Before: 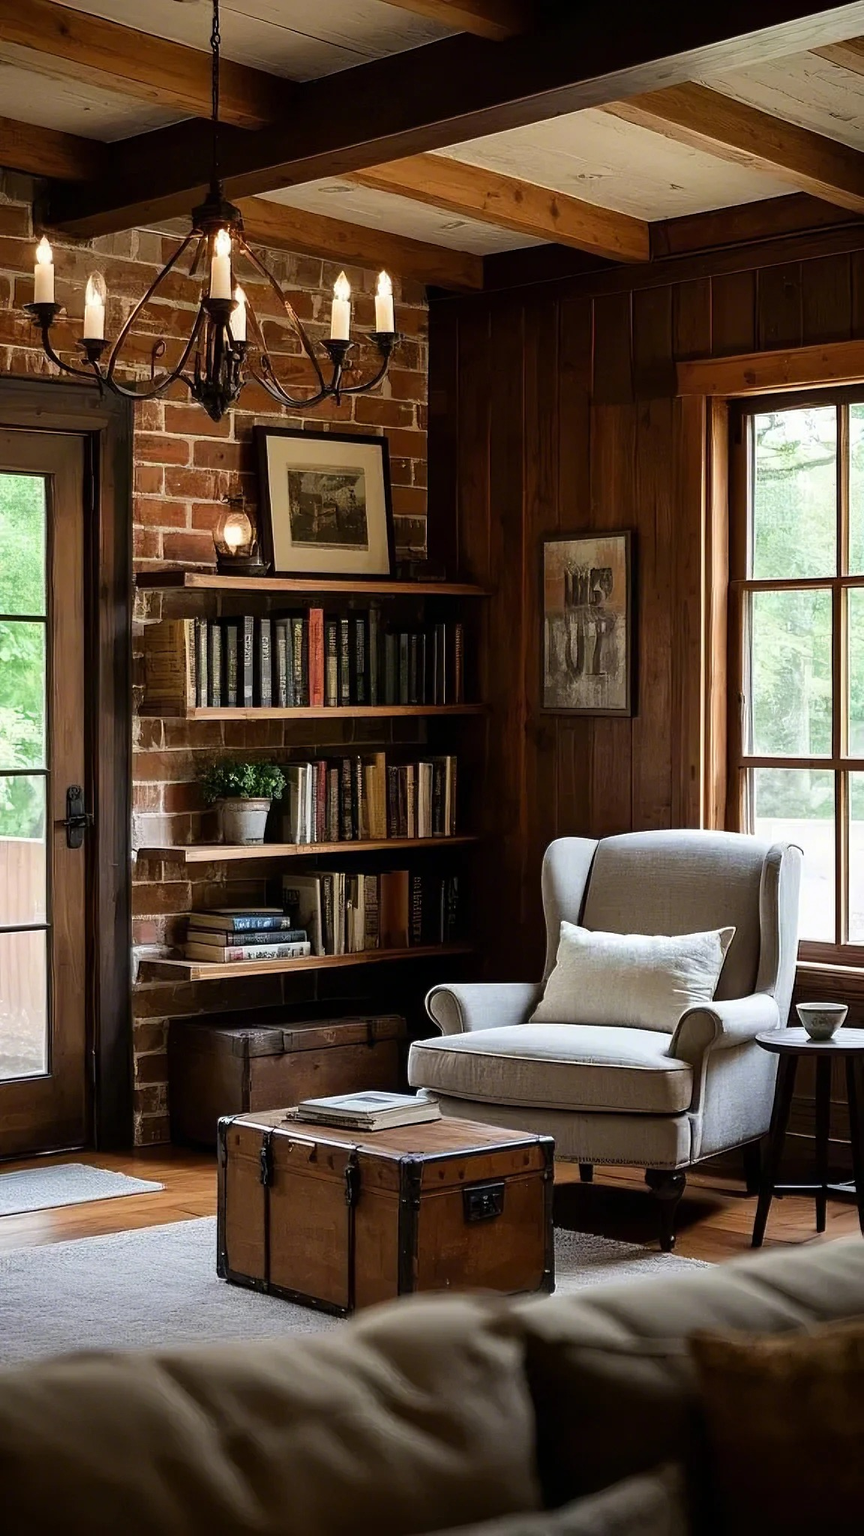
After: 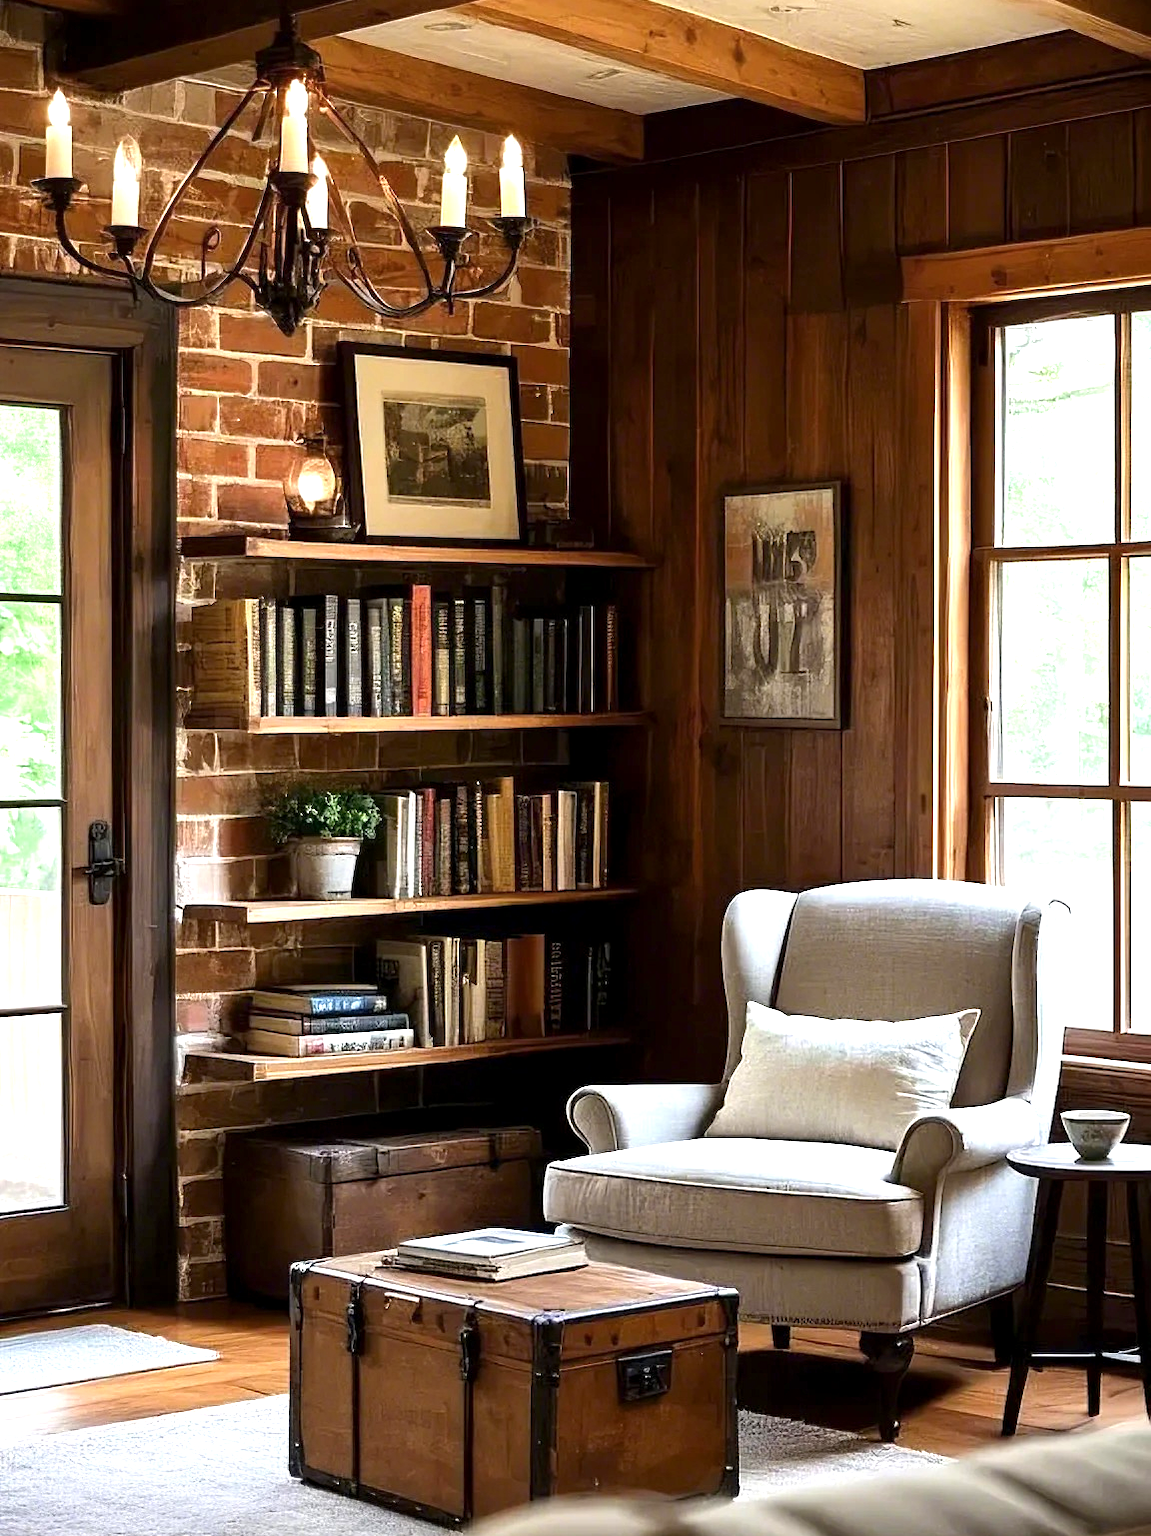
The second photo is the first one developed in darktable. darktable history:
crop: top 11.048%, bottom 13.895%
color balance rgb: perceptual saturation grading › global saturation 0.332%
exposure: black level correction 0.001, exposure 0.96 EV, compensate highlight preservation false
